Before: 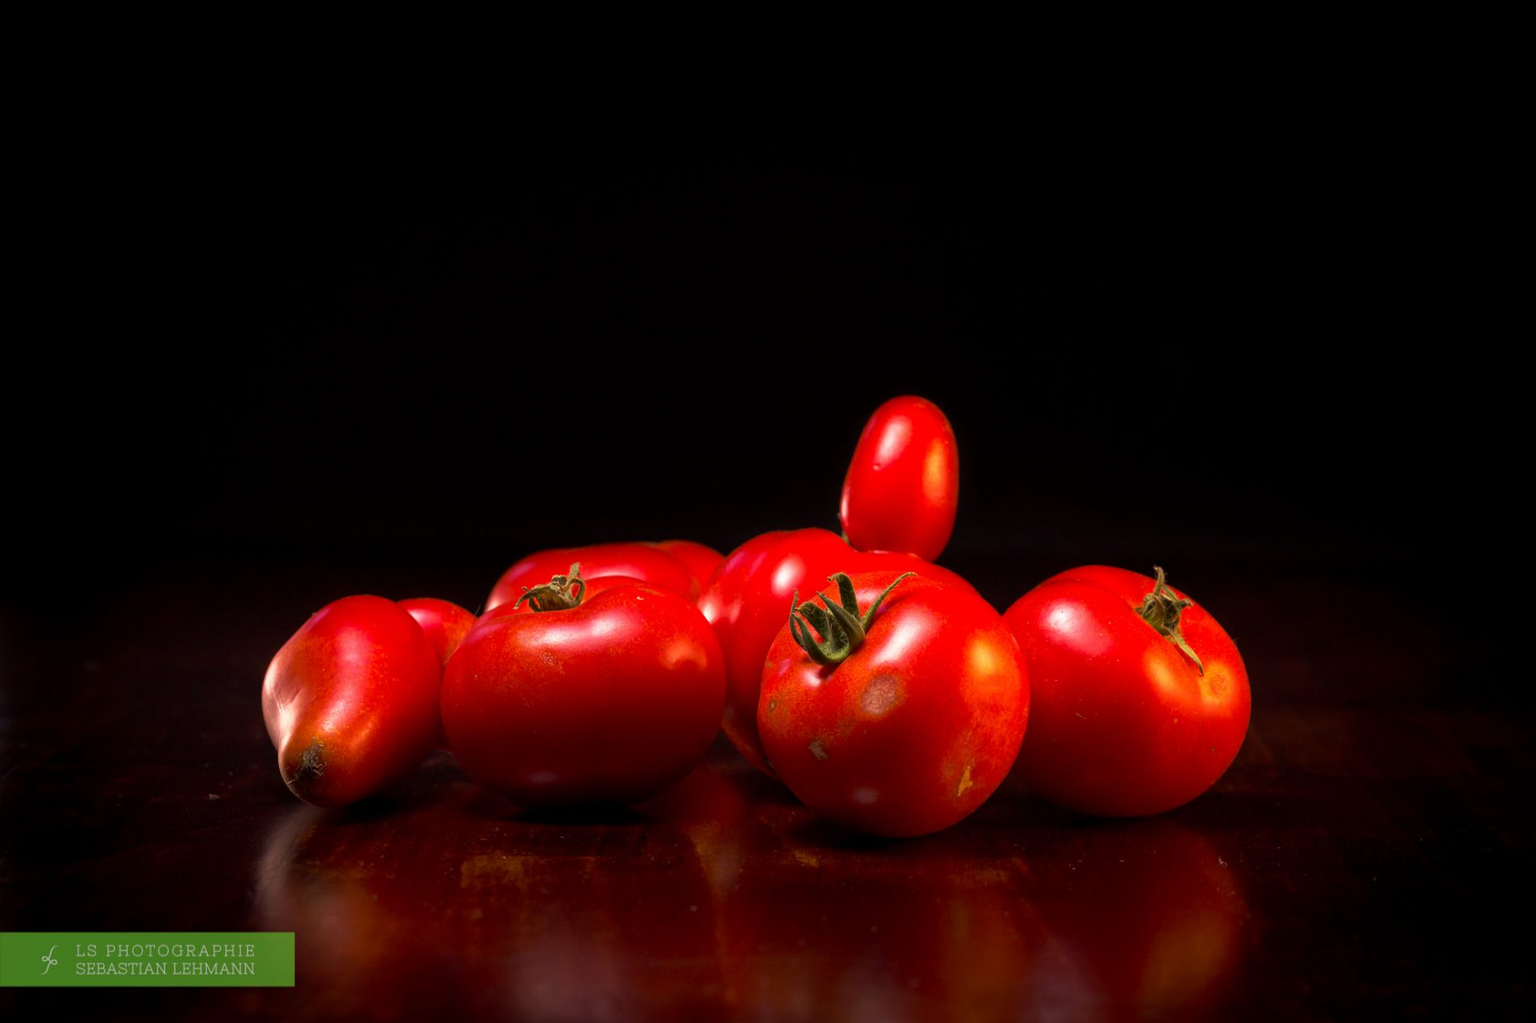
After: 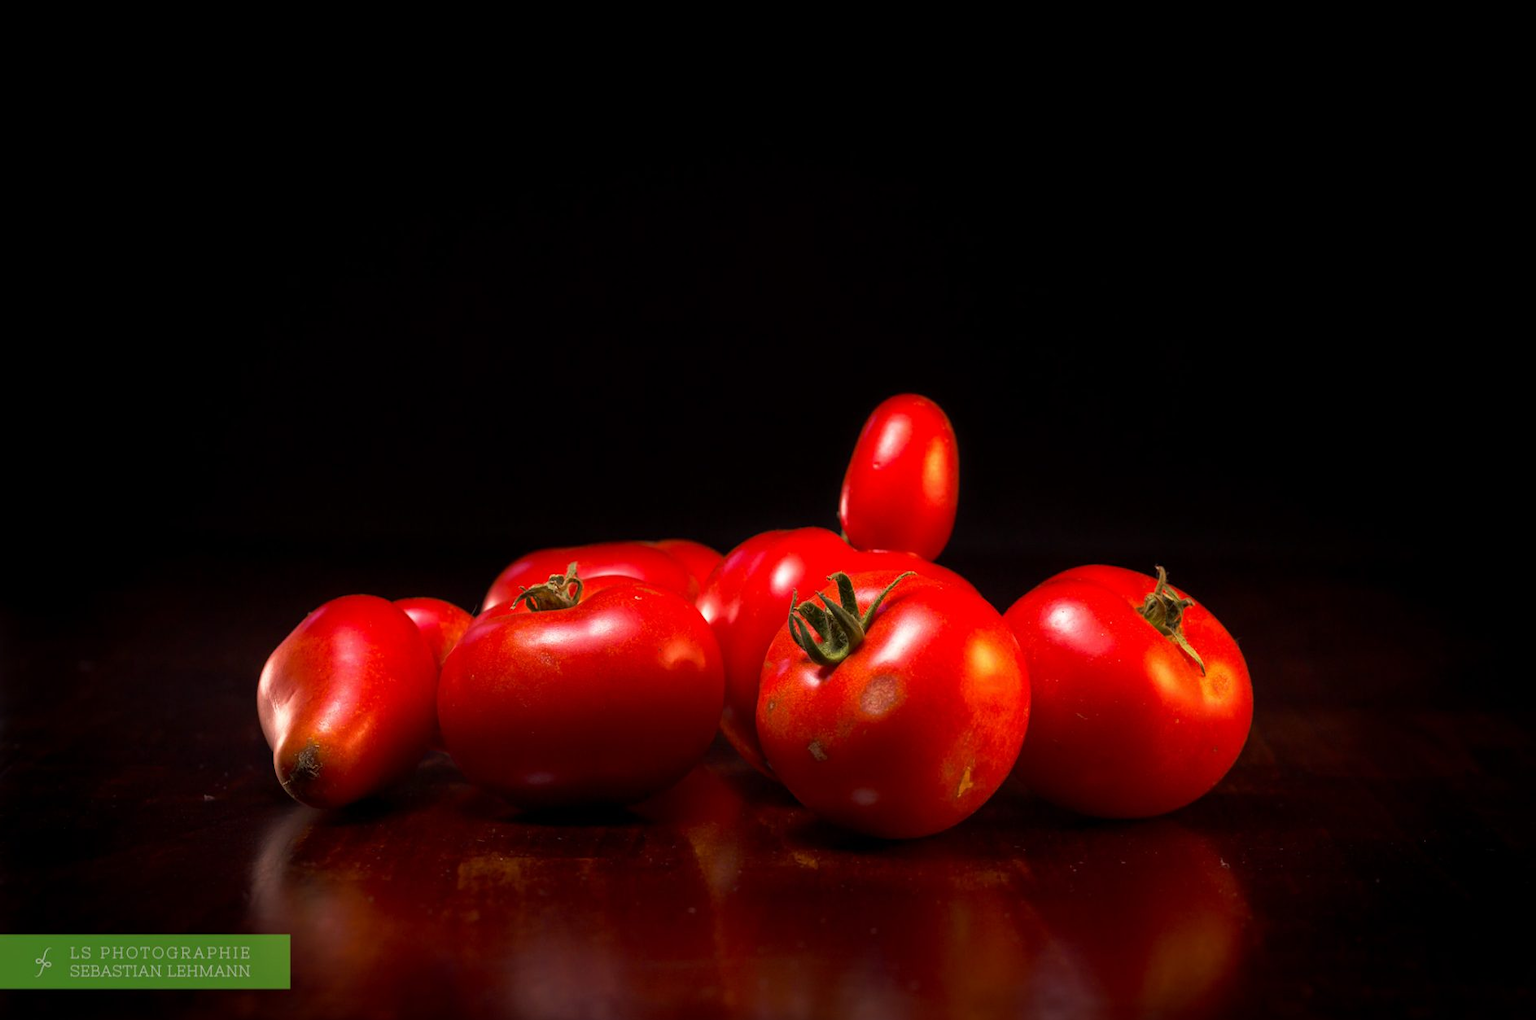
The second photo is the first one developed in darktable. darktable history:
crop: left 0.434%, top 0.485%, right 0.244%, bottom 0.386%
tone equalizer: on, module defaults
